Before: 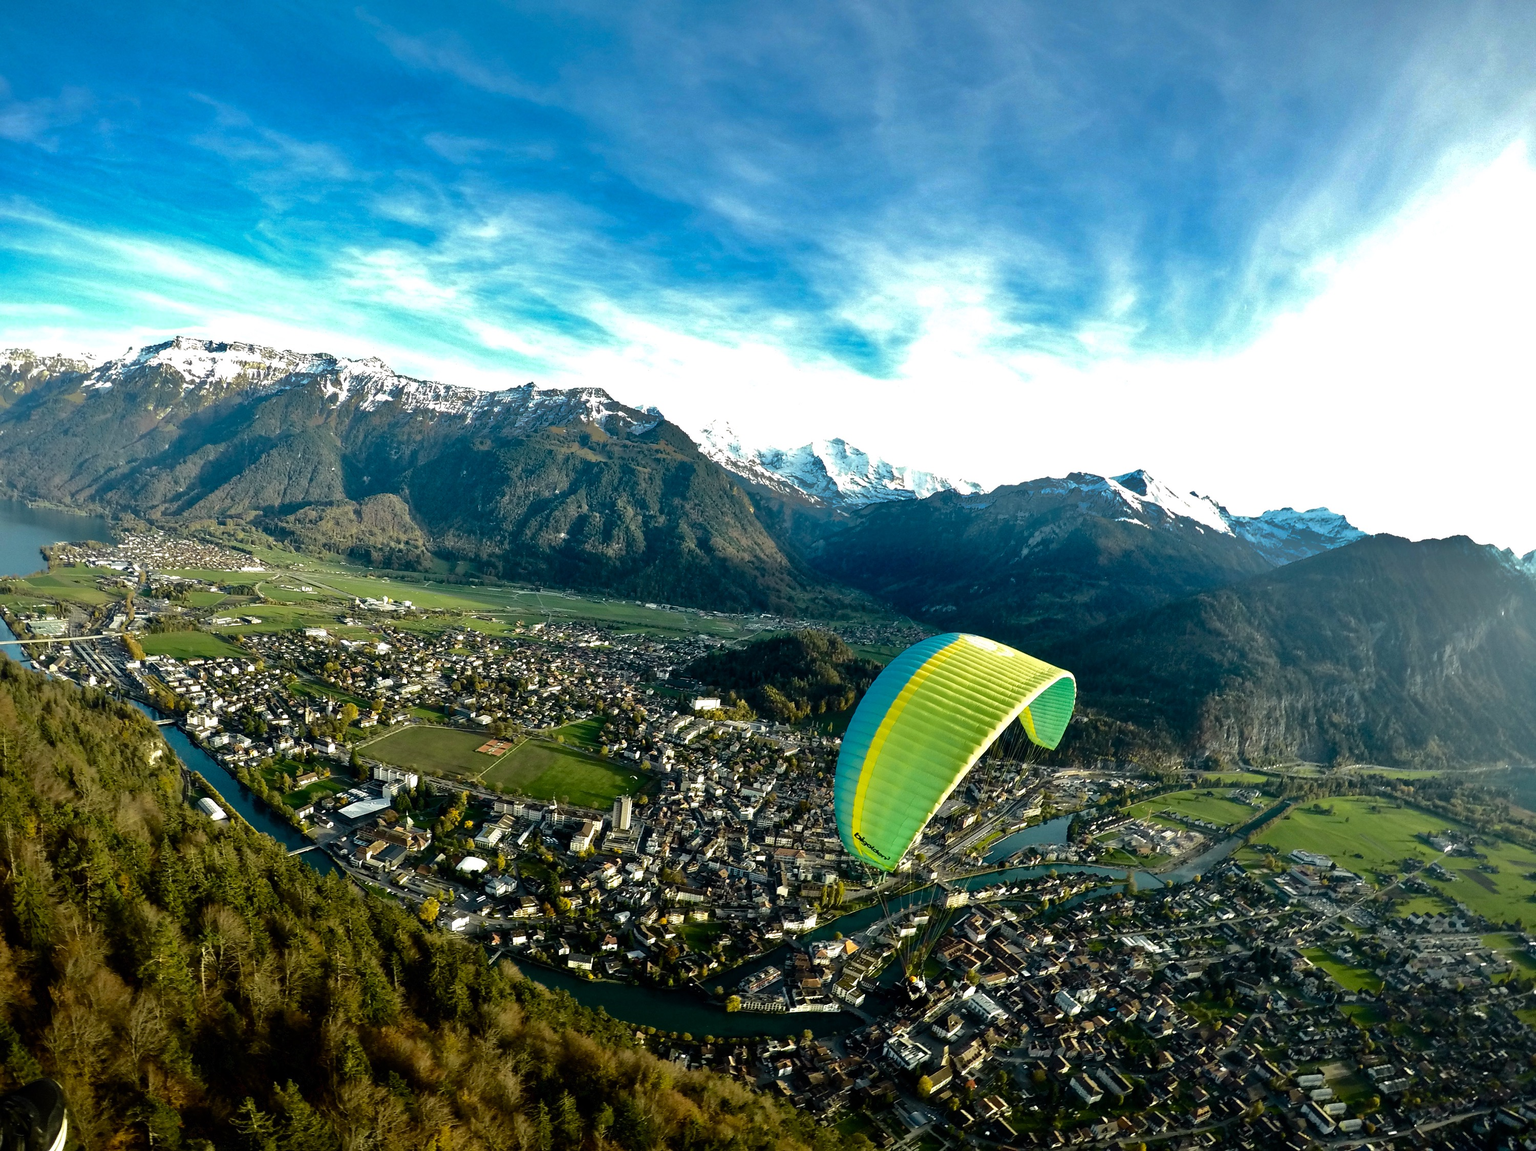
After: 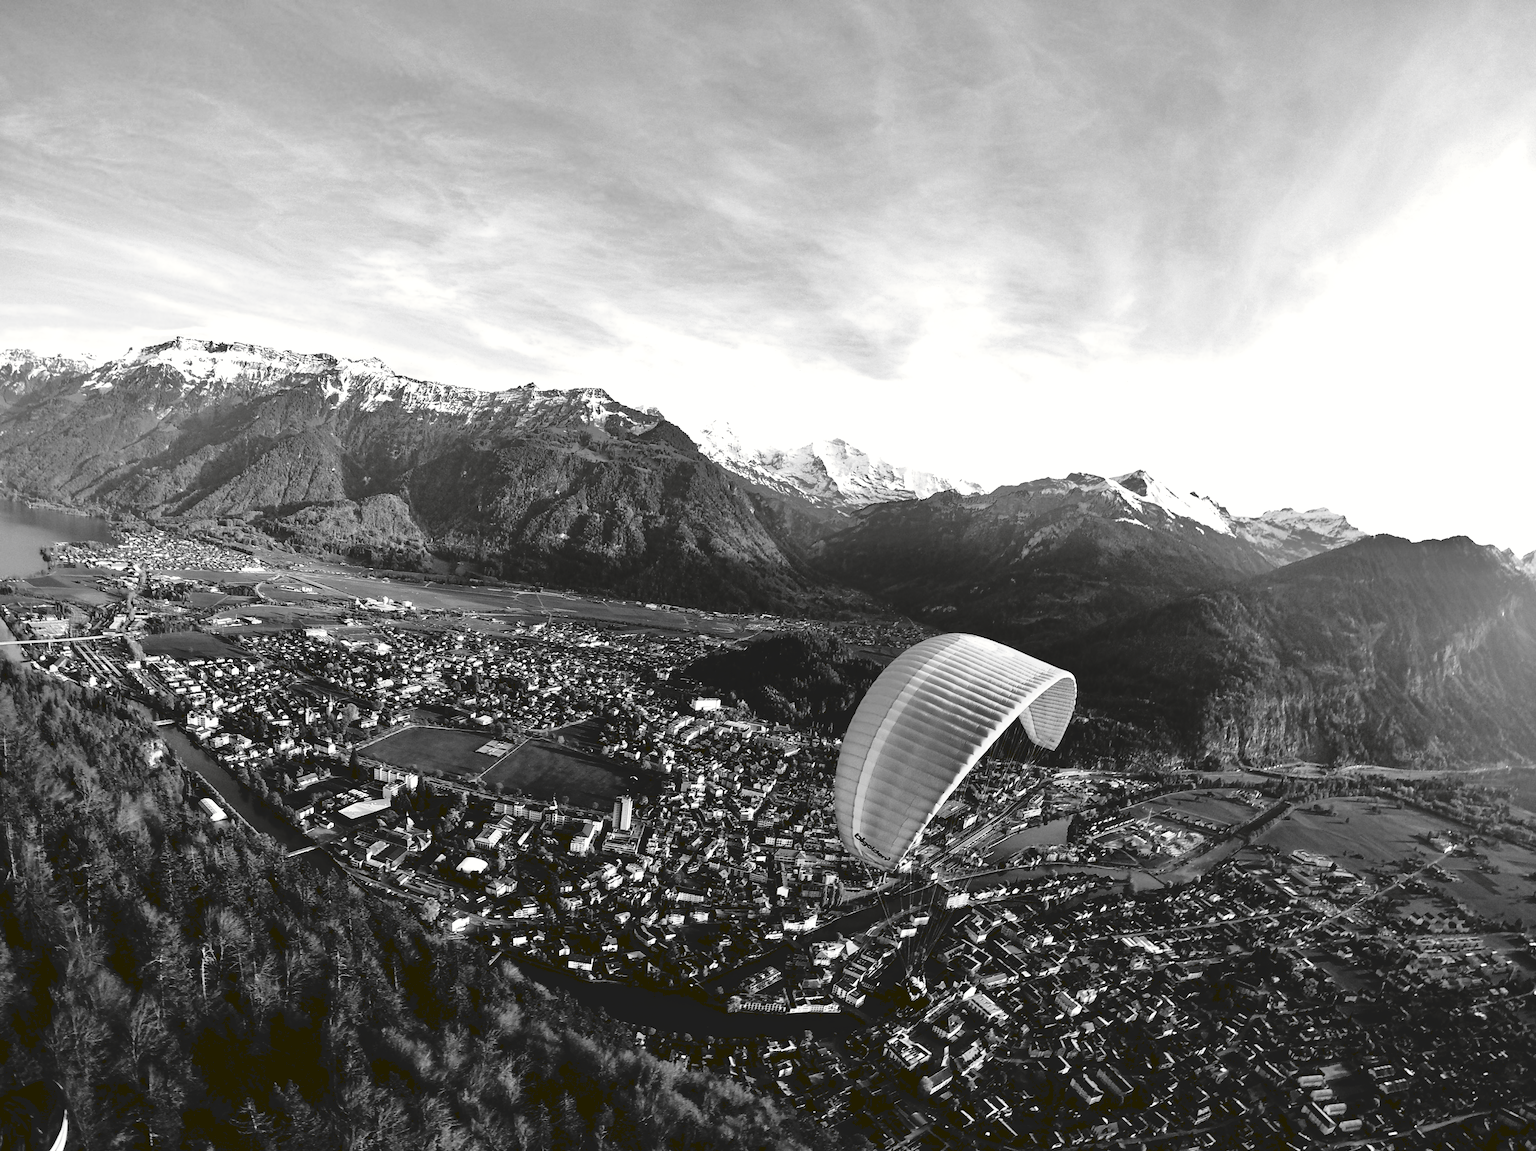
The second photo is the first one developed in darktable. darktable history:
tone curve: curves: ch0 [(0, 0) (0.003, 0.108) (0.011, 0.108) (0.025, 0.108) (0.044, 0.113) (0.069, 0.113) (0.1, 0.121) (0.136, 0.136) (0.177, 0.16) (0.224, 0.192) (0.277, 0.246) (0.335, 0.324) (0.399, 0.419) (0.468, 0.518) (0.543, 0.622) (0.623, 0.721) (0.709, 0.815) (0.801, 0.893) (0.898, 0.949) (1, 1)], preserve colors none
color look up table: target L [84.2, 87.41, 80.24, 80.97, 75.88, 49.64, 63.22, 64.23, 69.61, 40.18, 53.98, 48.04, 45.36, 30.01, 20.79, 2.742, 200.91, 88.12, 84.2, 67, 65.49, 64.74, 63.98, 56.58, 67, 53.5, 30.59, 22.16, 87.05, 84.2, 68.99, 63.98, 78.43, 72.58, 78.8, 58.12, 43.73, 31.74, 31.46, 27.53, 31.46, 100, 88.12, 89.53, 78.43, 84.56, 58.12, 46.7, 52.41], target a [0, -0.001, -0.001, -0.002, -0.001, 0.001, 0, 0.001, 0, 0.001 ×5, 0, -0.307, 0, -0.003, 0 ×5, 0.001, 0, 0.001, 0.001, 0, 0, 0, 0.001, 0, 0, 0, -0.001, 0.001 ×4, 0, 0.001, -0.286, -0.003, -0.002, 0, -0.001, 0.001, 0.001, 0], target b [0.002, 0.002, 0.003, 0.025, 0.003, -0.004, 0.002, -0.004, 0.003, -0.004, -0.005, -0.004, -0.004, -0.004, 0.006, 3.782, -0.001, 0.025, 0.002, 0.002, 0.002, -0.004, 0.002, -0.004, 0.002, -0.005, -0.004, -0.001, 0.001, 0.002, -0.004, 0.002, 0.002, 0.002, 0.003, -0.004 ×4, -0.001, -0.004, 3.598, 0.025, 0.025, 0.002, 0.002, -0.004, -0.004, 0.002], num patches 49
